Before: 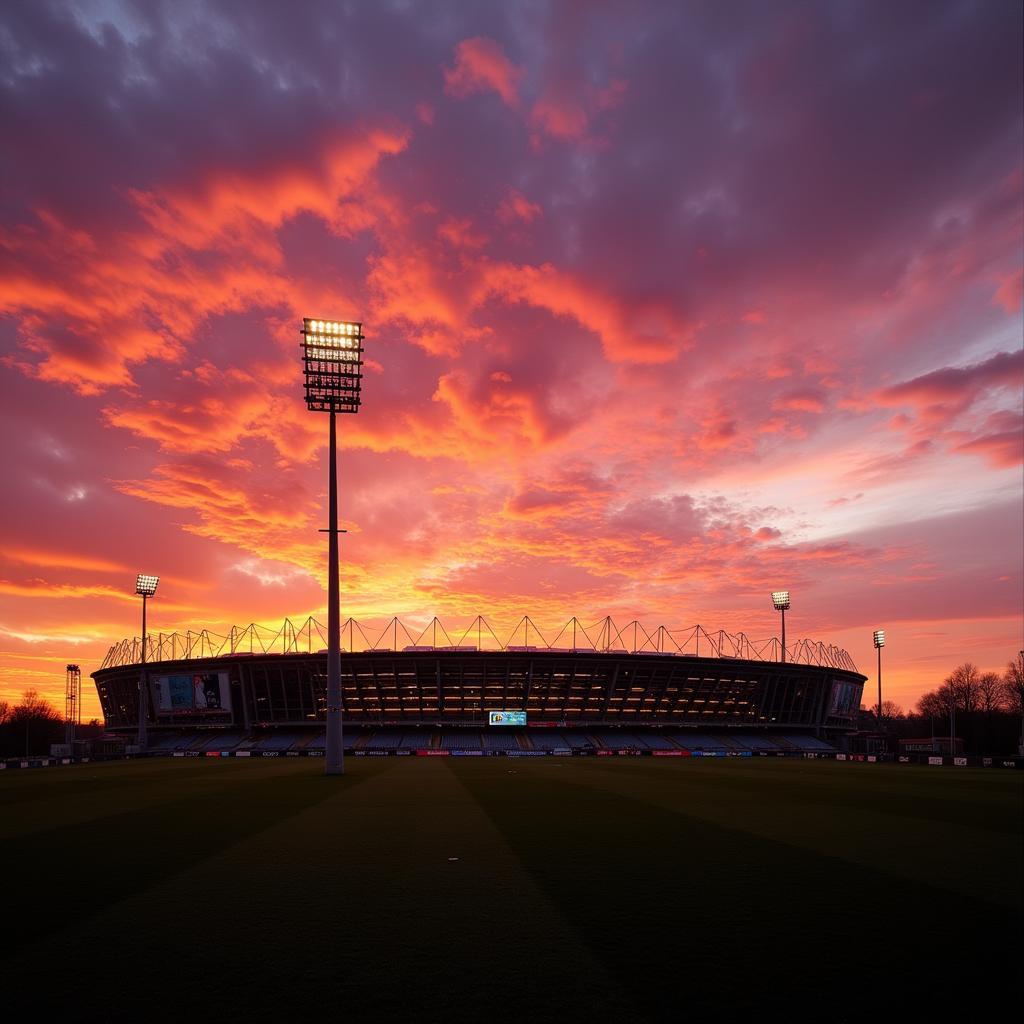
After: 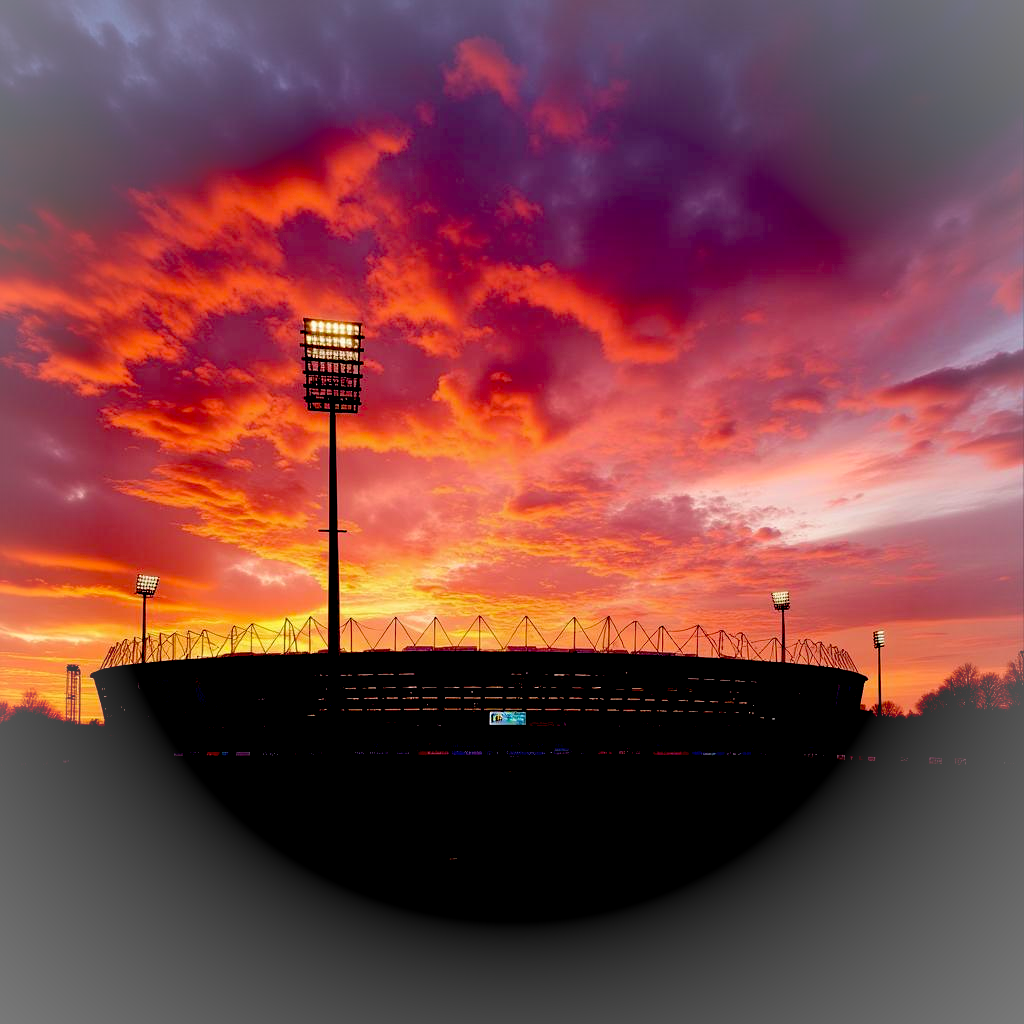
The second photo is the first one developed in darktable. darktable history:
exposure: black level correction 0.056, exposure -0.032 EV, compensate exposure bias true, compensate highlight preservation false
velvia: on, module defaults
tone equalizer: on, module defaults
vignetting: fall-off radius 93.43%, brightness 0.289, saturation 0
